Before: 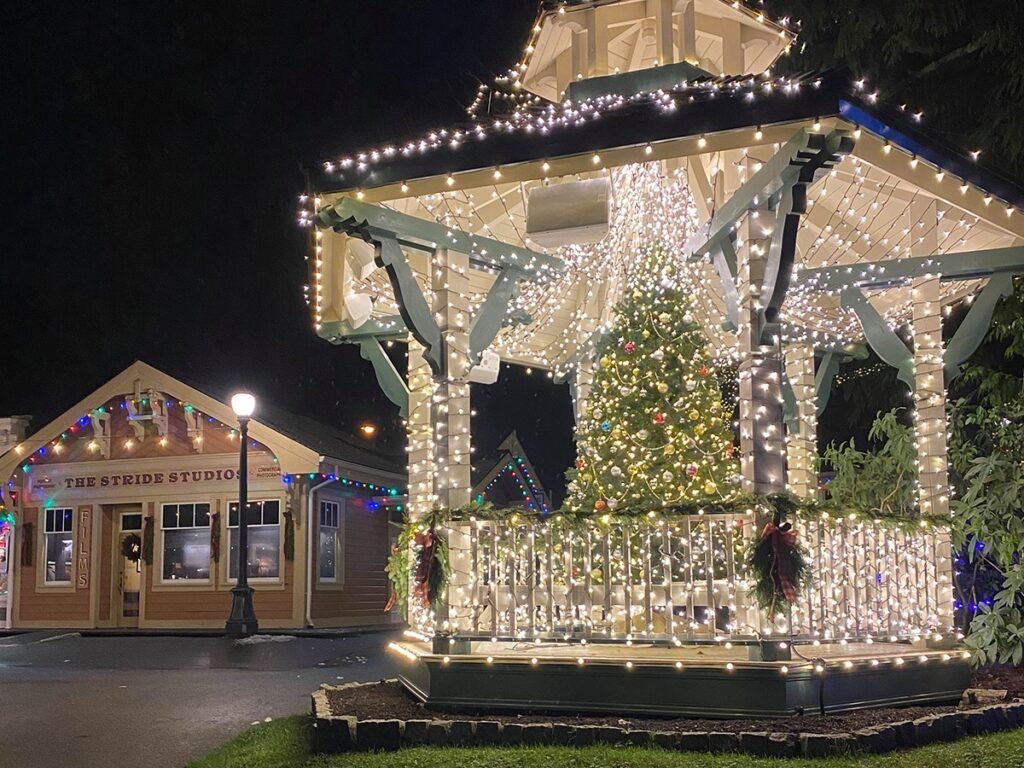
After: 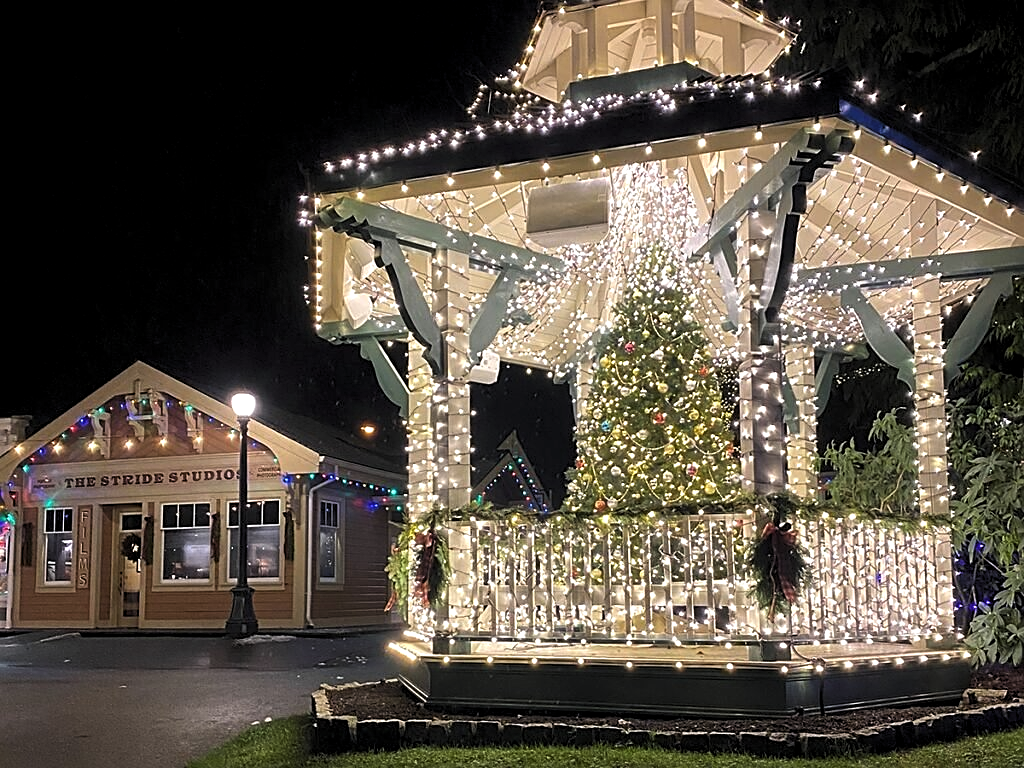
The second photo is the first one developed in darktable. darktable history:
levels: levels [0.052, 0.496, 0.908]
sharpen: on, module defaults
